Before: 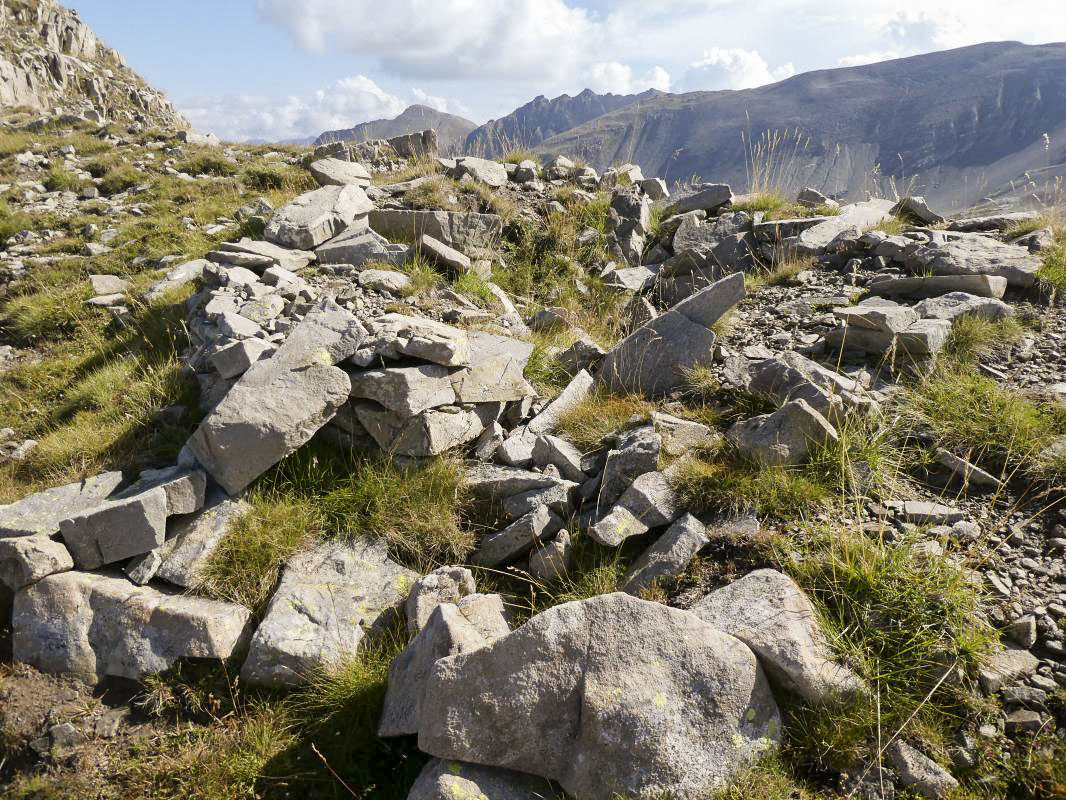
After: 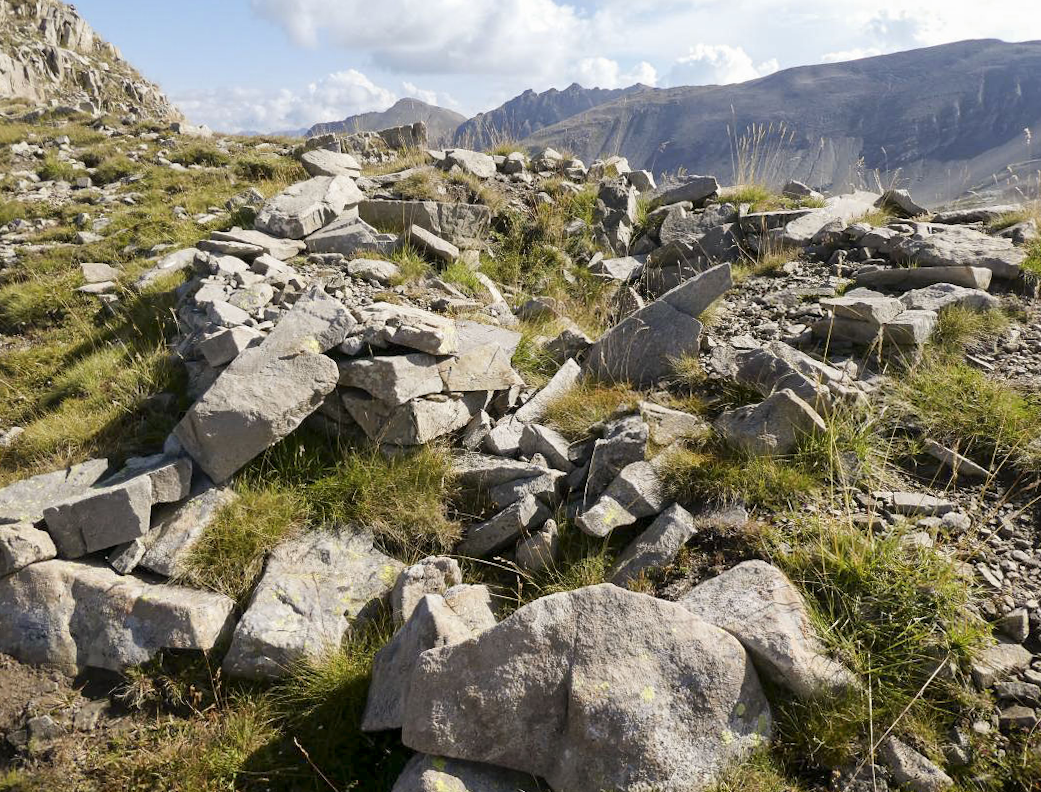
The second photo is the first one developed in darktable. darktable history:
crop: top 0.05%, bottom 0.098%
rotate and perspective: rotation 0.226°, lens shift (vertical) -0.042, crop left 0.023, crop right 0.982, crop top 0.006, crop bottom 0.994
